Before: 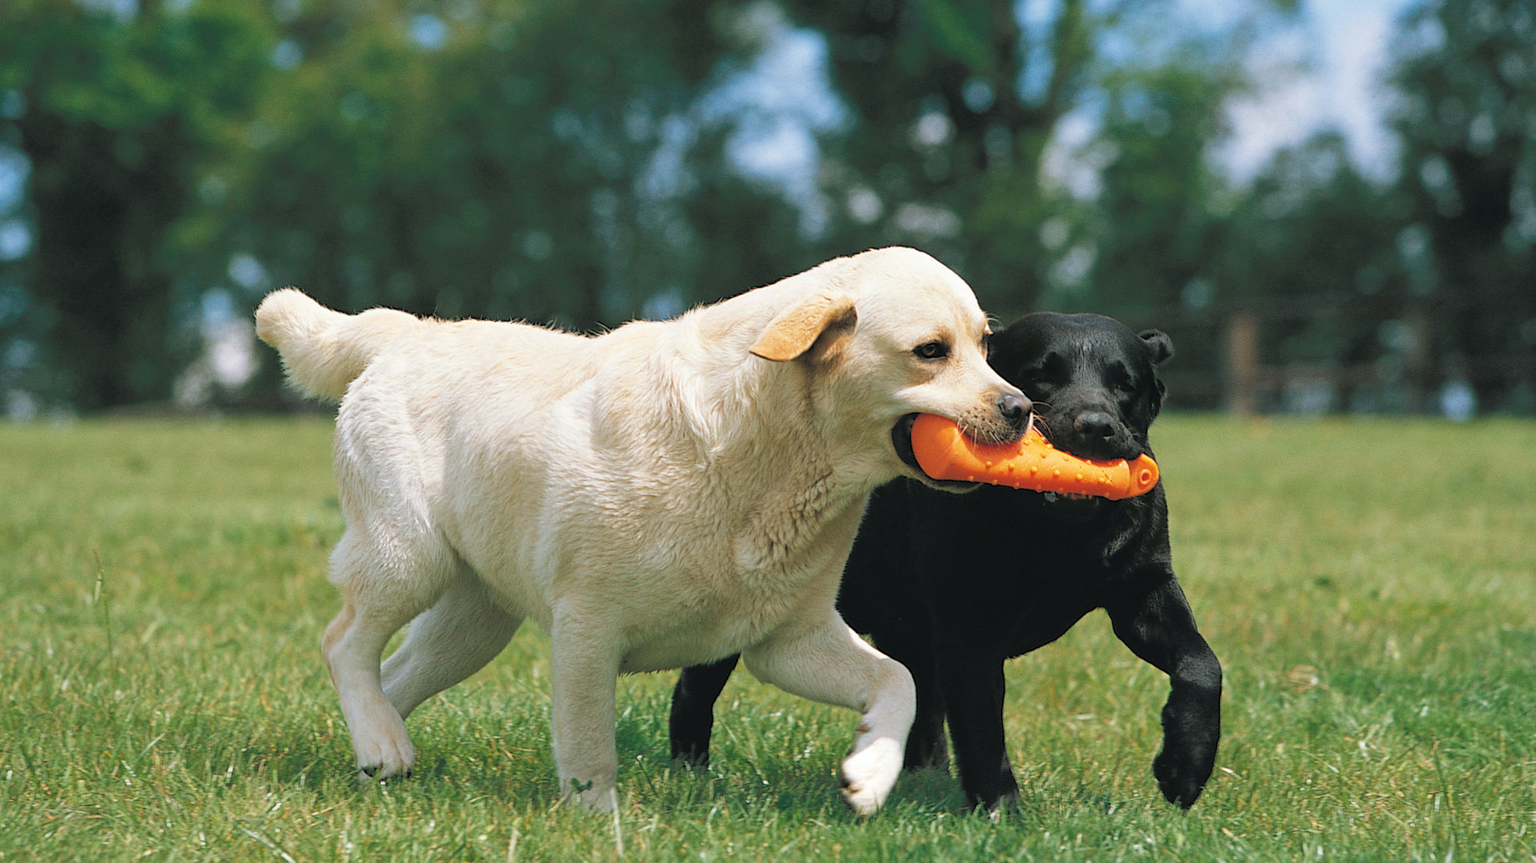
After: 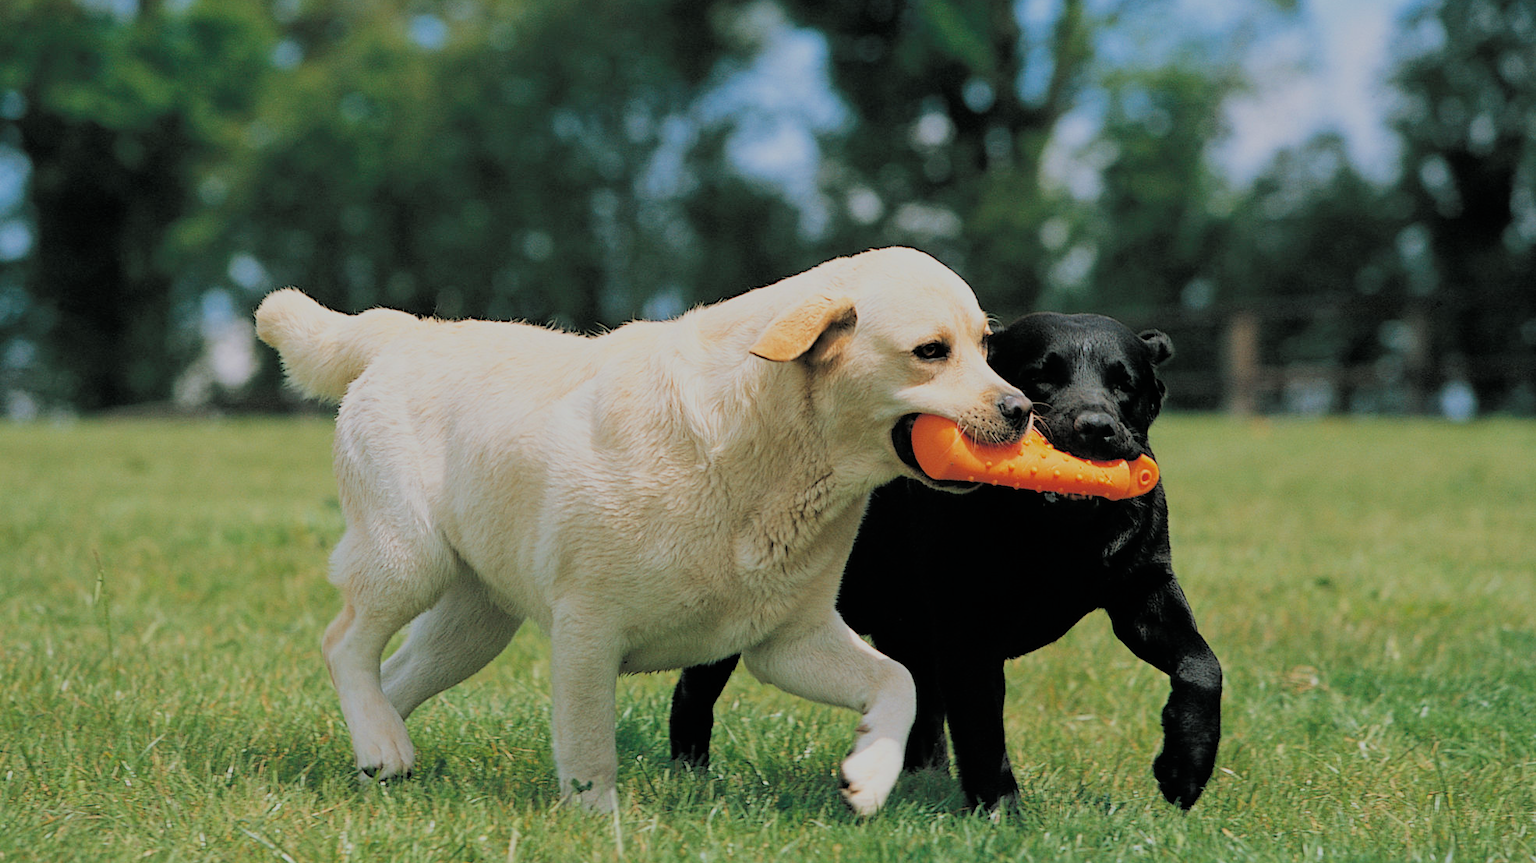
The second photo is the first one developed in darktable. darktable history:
filmic rgb: black relative exposure -6.15 EV, white relative exposure 6.96 EV, hardness 2.23, color science v6 (2022)
tone equalizer: on, module defaults
